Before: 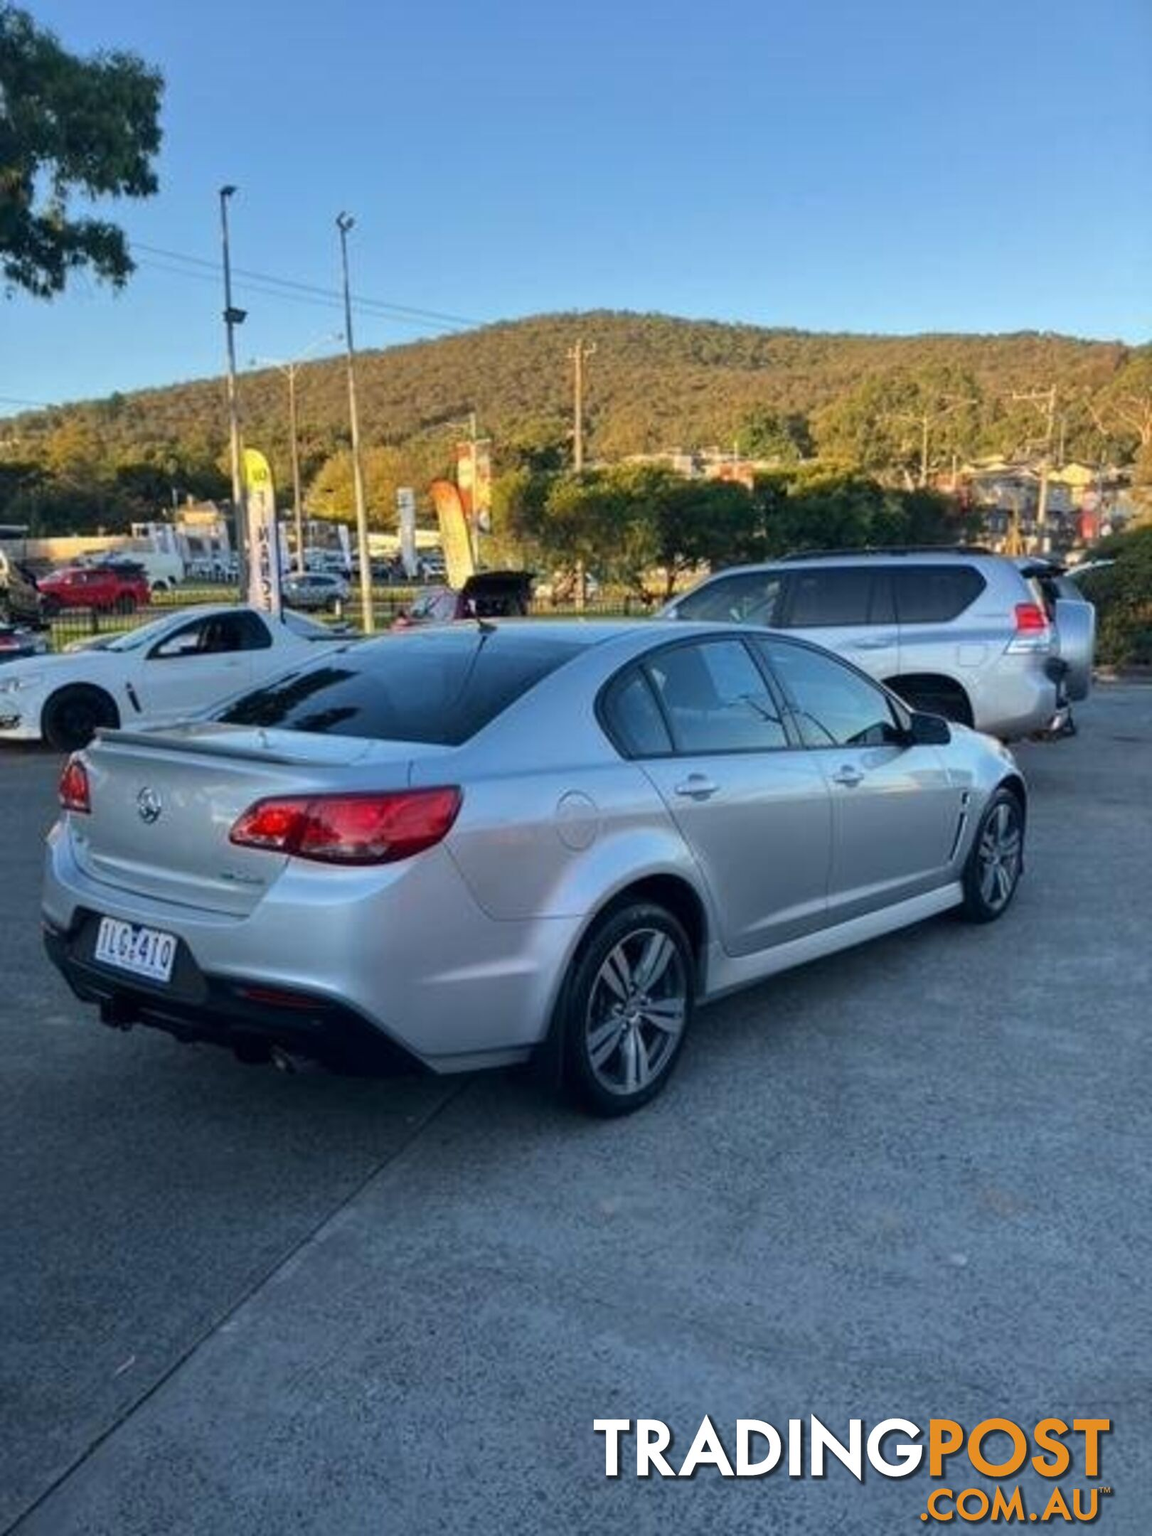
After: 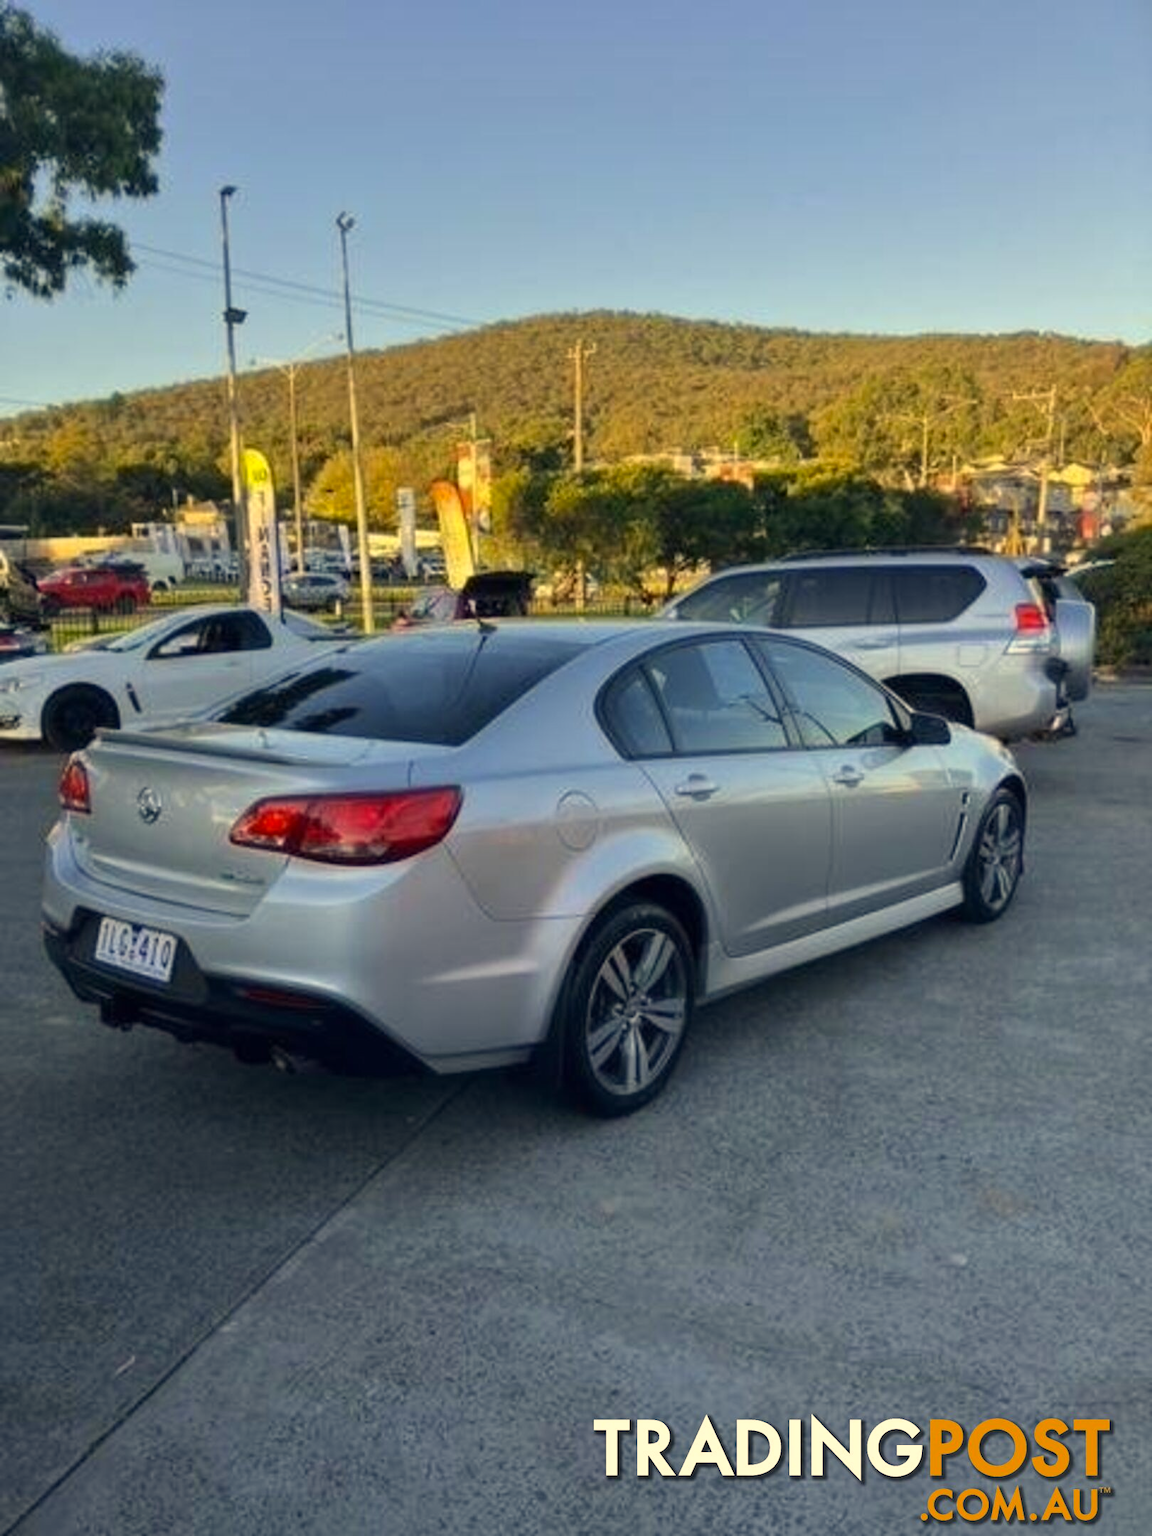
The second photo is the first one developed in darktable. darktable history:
color correction: highlights a* 2.32, highlights b* 23.47
